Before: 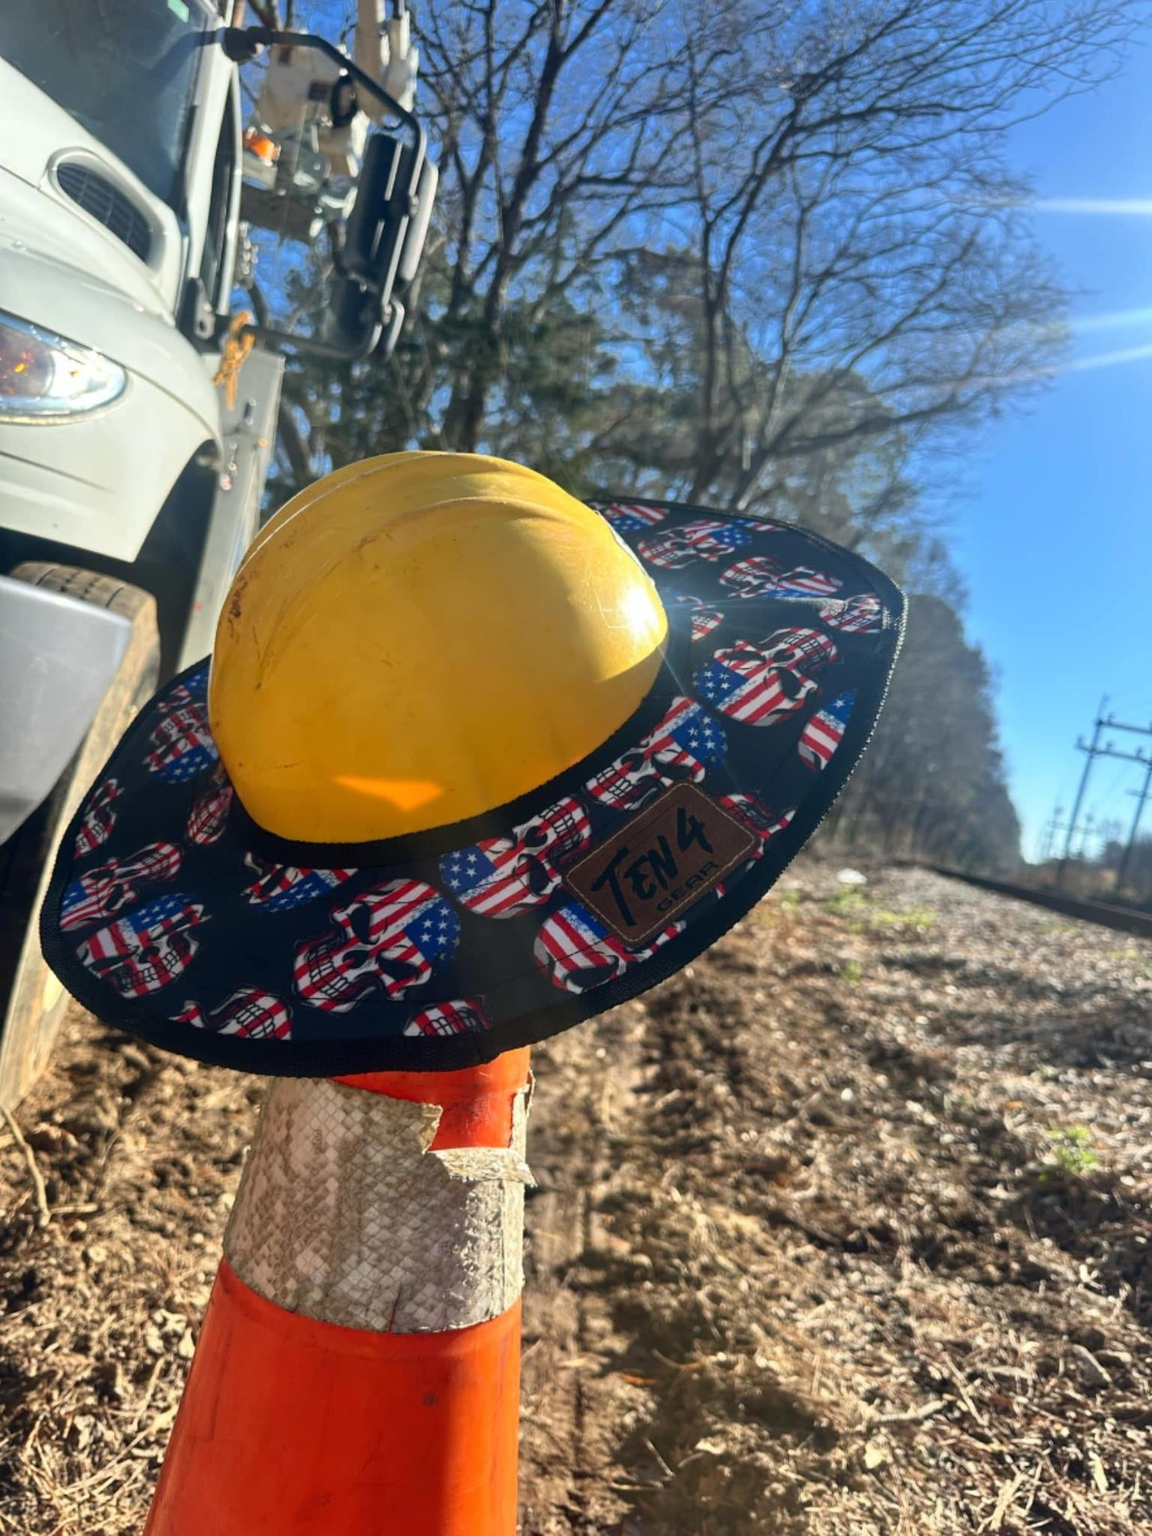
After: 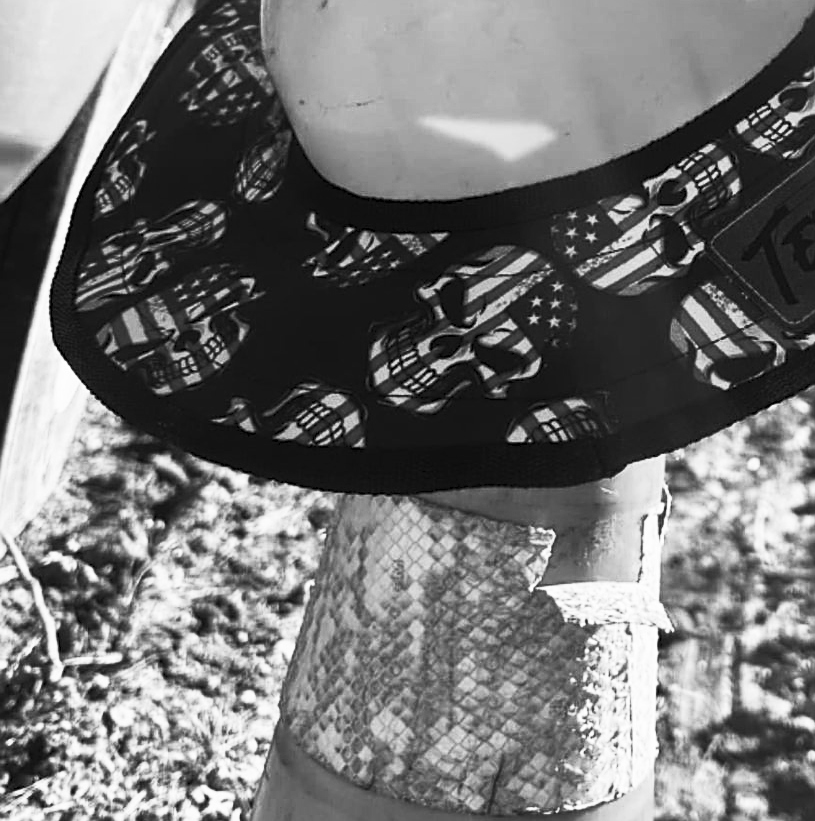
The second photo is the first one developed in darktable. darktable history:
white balance: red 1.009, blue 0.985
tone equalizer: on, module defaults
shadows and highlights: radius 93.07, shadows -14.46, white point adjustment 0.23, highlights 31.48, compress 48.23%, highlights color adjustment 52.79%, soften with gaussian
sharpen: on, module defaults
crop: top 44.483%, right 43.593%, bottom 12.892%
contrast brightness saturation: contrast 0.53, brightness 0.47, saturation -1
exposure: exposure -0.36 EV, compensate highlight preservation false
color zones: curves: ch0 [(0.473, 0.374) (0.742, 0.784)]; ch1 [(0.354, 0.737) (0.742, 0.705)]; ch2 [(0.318, 0.421) (0.758, 0.532)]
